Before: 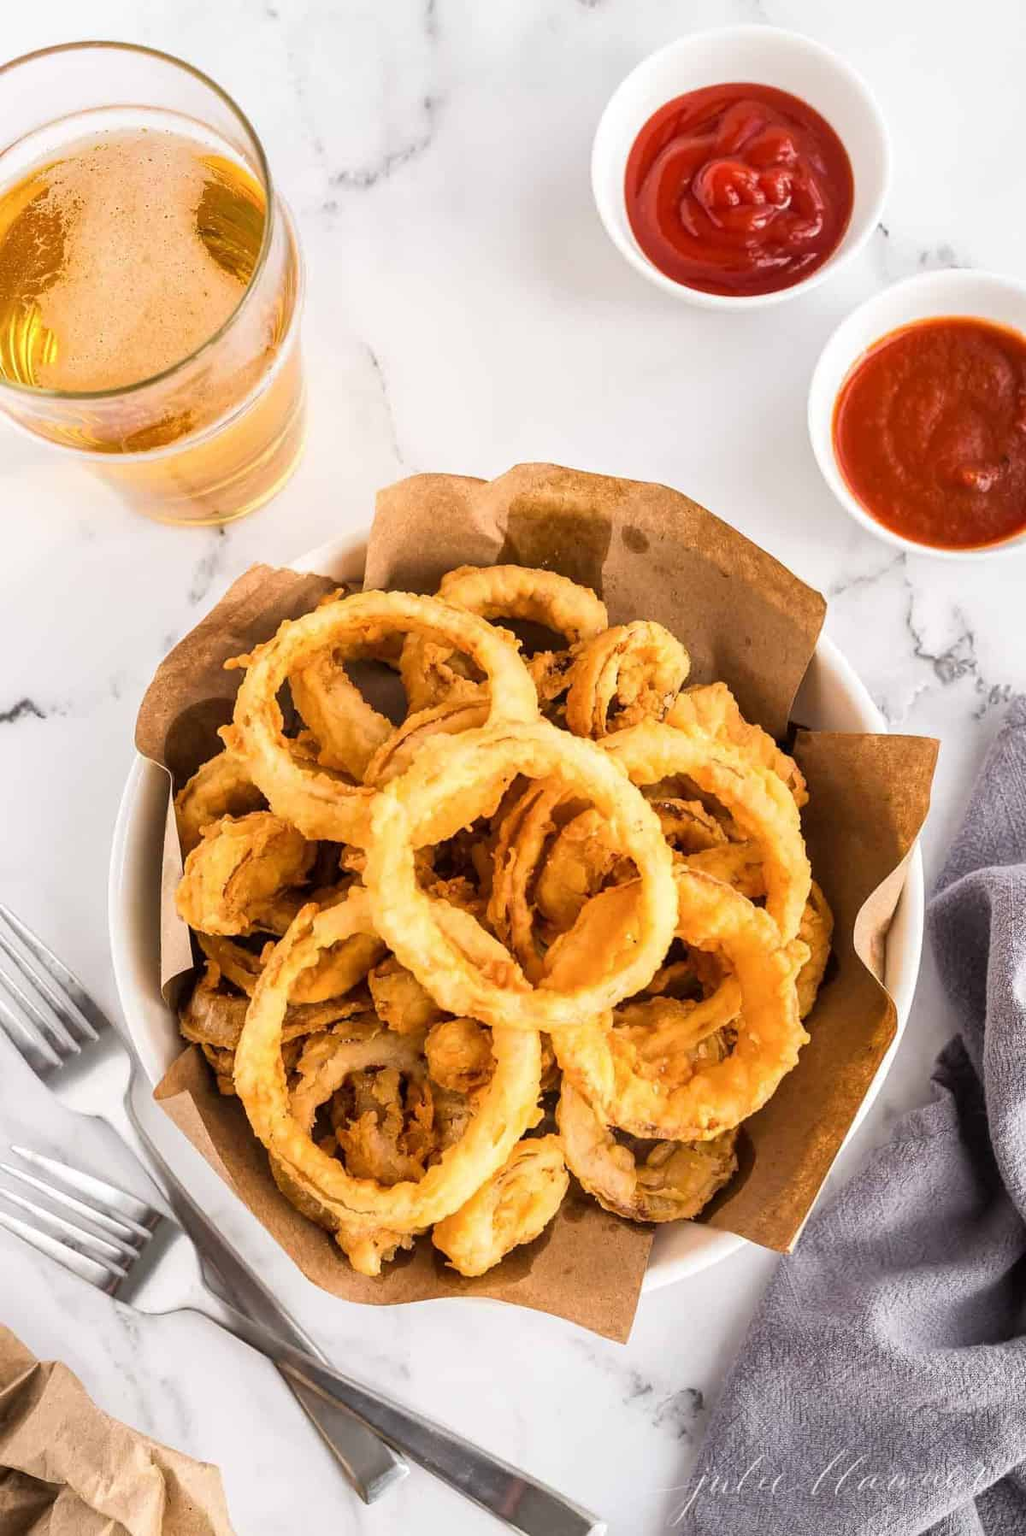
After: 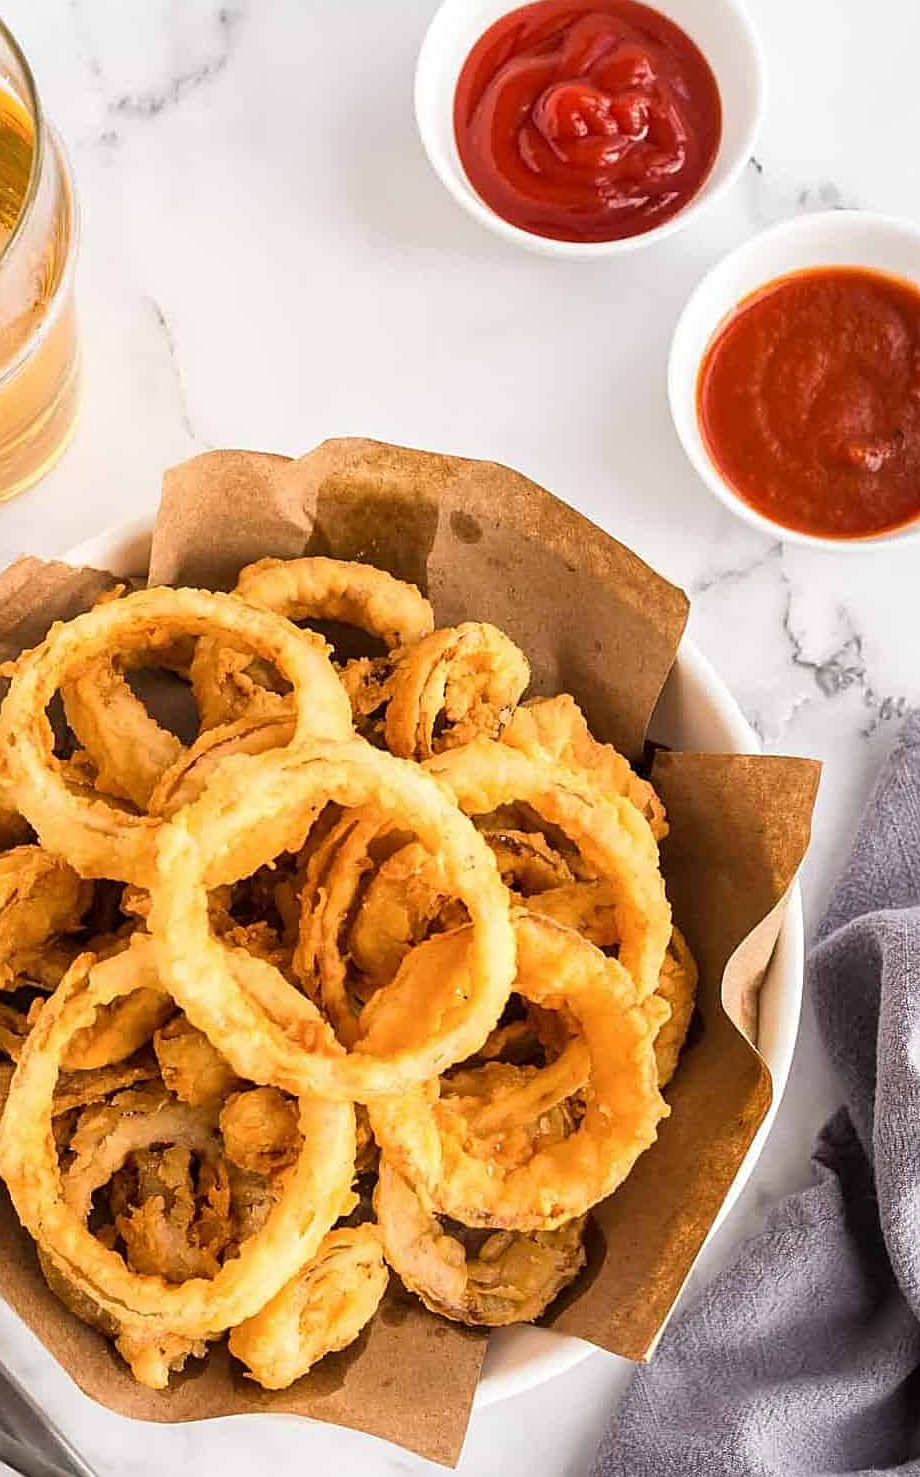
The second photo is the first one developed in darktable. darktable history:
sharpen: on, module defaults
crop: left 23.095%, top 5.827%, bottom 11.854%
